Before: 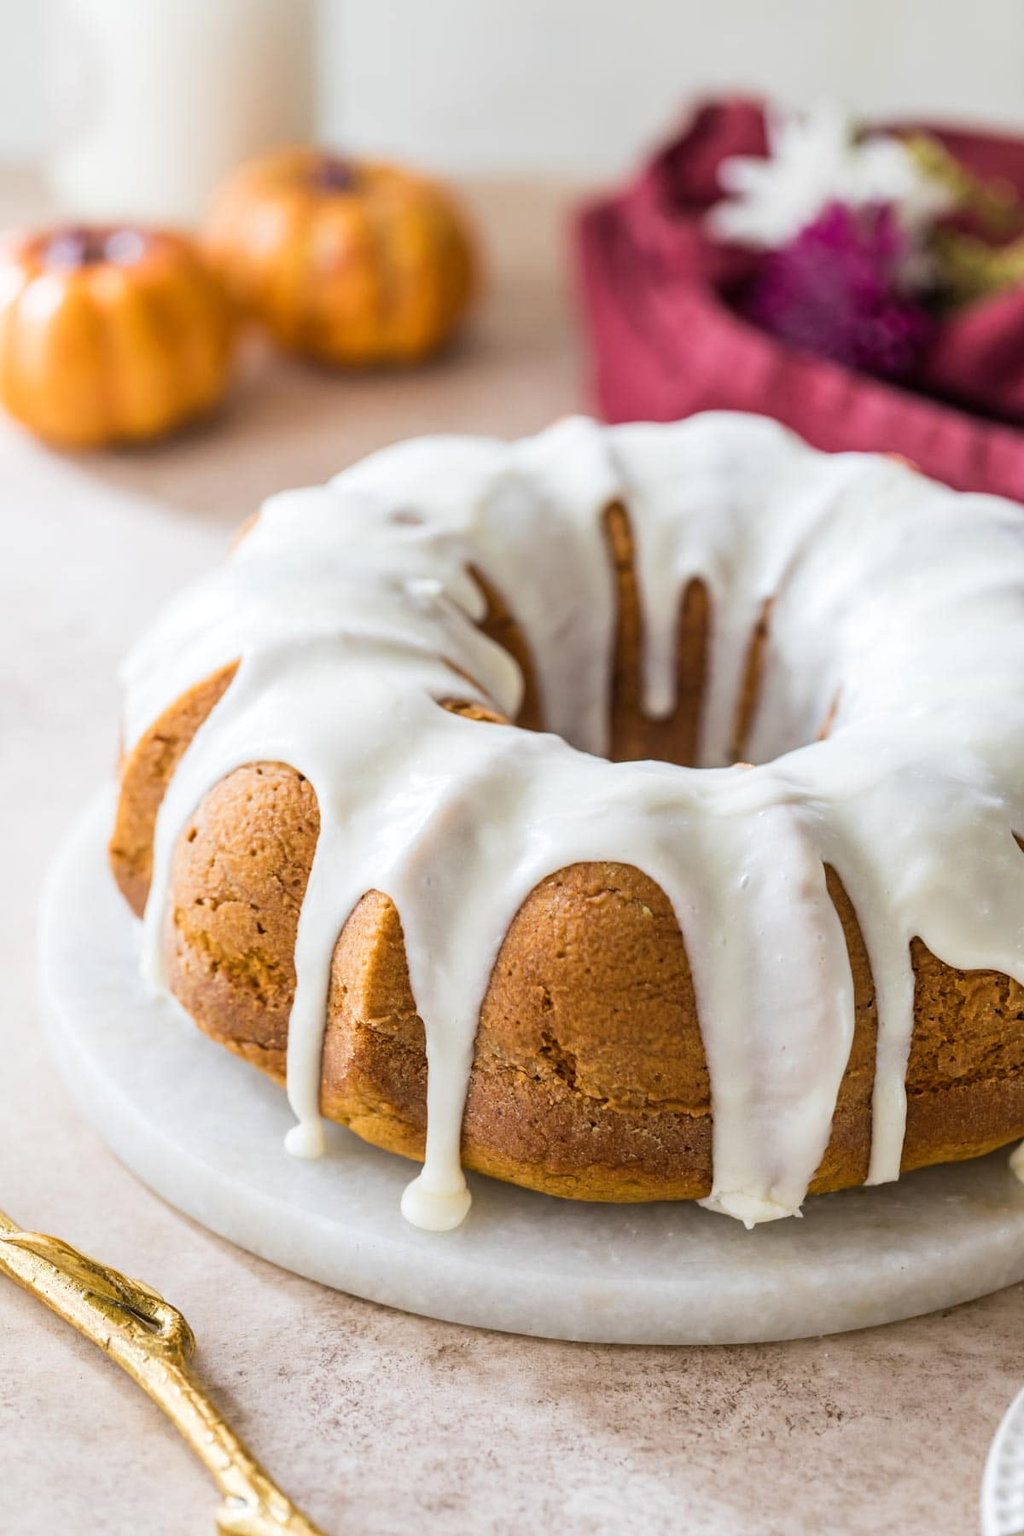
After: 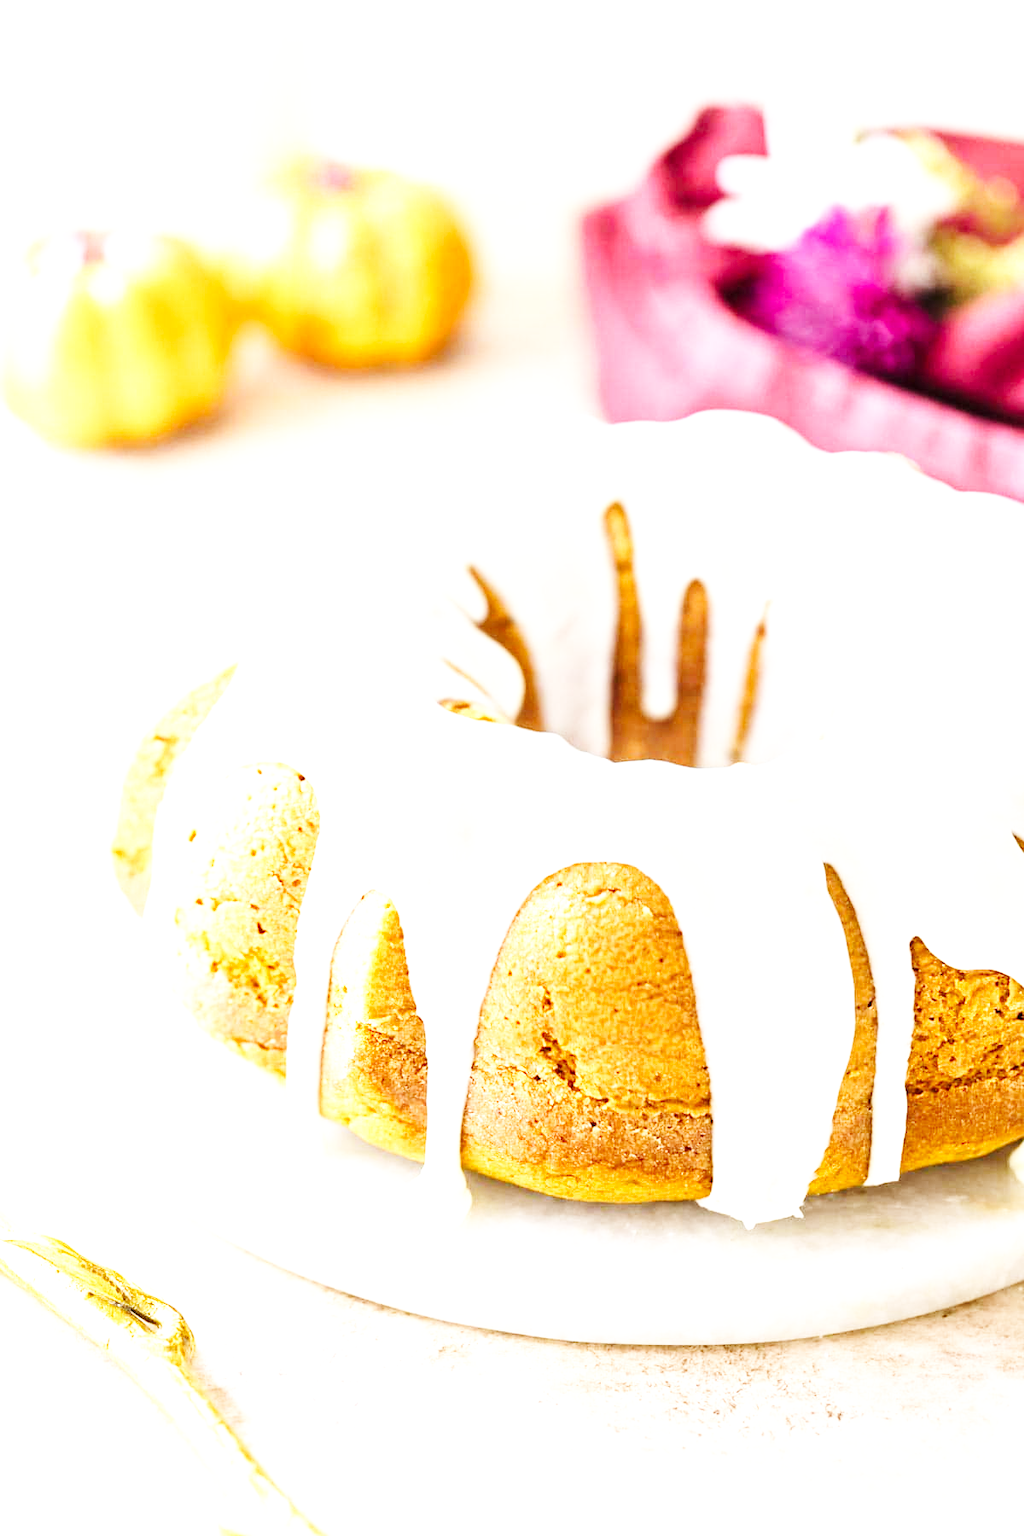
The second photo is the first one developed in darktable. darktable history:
exposure: black level correction 0, exposure 1.388 EV, compensate highlight preservation false
base curve: curves: ch0 [(0, 0.003) (0.001, 0.002) (0.006, 0.004) (0.02, 0.022) (0.048, 0.086) (0.094, 0.234) (0.162, 0.431) (0.258, 0.629) (0.385, 0.8) (0.548, 0.918) (0.751, 0.988) (1, 1)], preserve colors none
